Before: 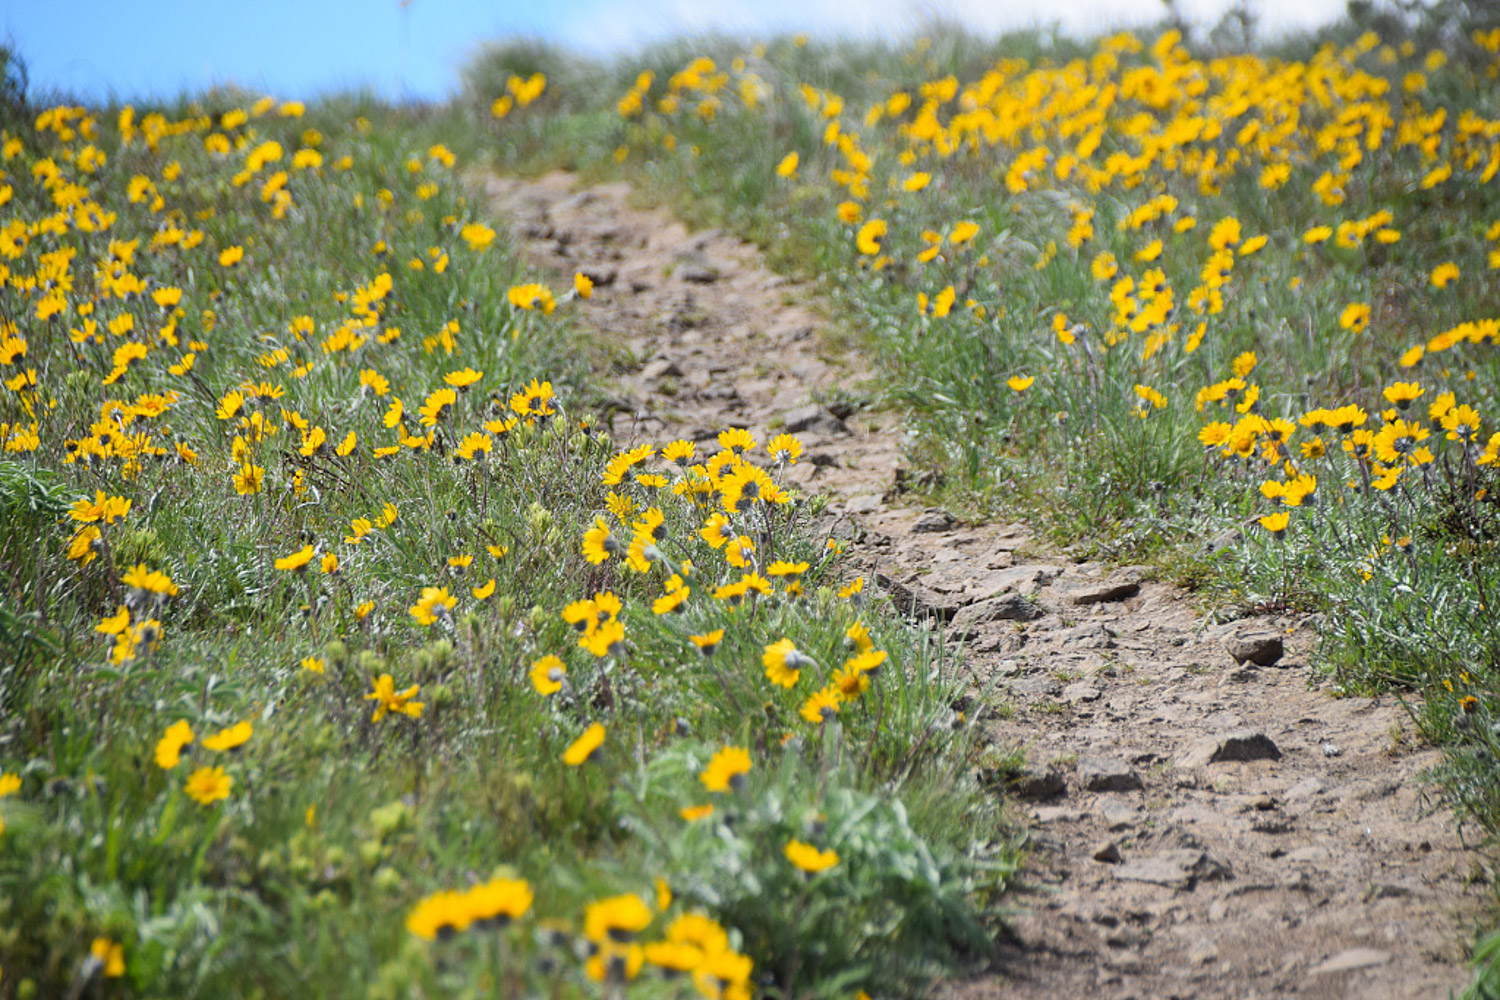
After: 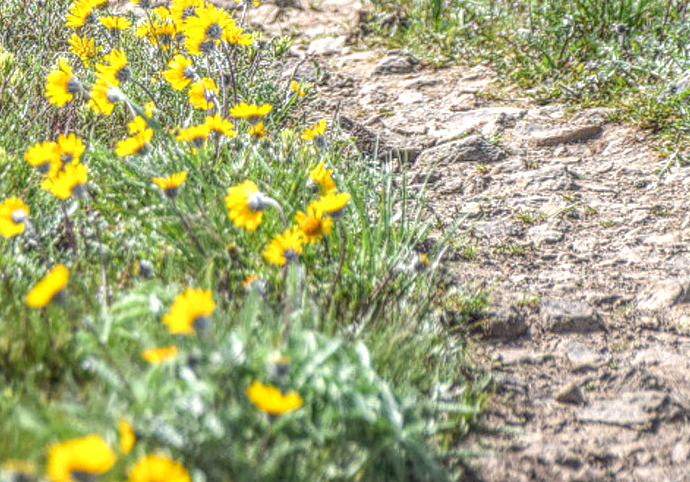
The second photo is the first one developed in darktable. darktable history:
exposure: exposure 0.611 EV, compensate exposure bias true, compensate highlight preservation false
local contrast: highlights 1%, shadows 3%, detail 201%, midtone range 0.249
crop: left 35.806%, top 45.856%, right 18.178%, bottom 5.864%
